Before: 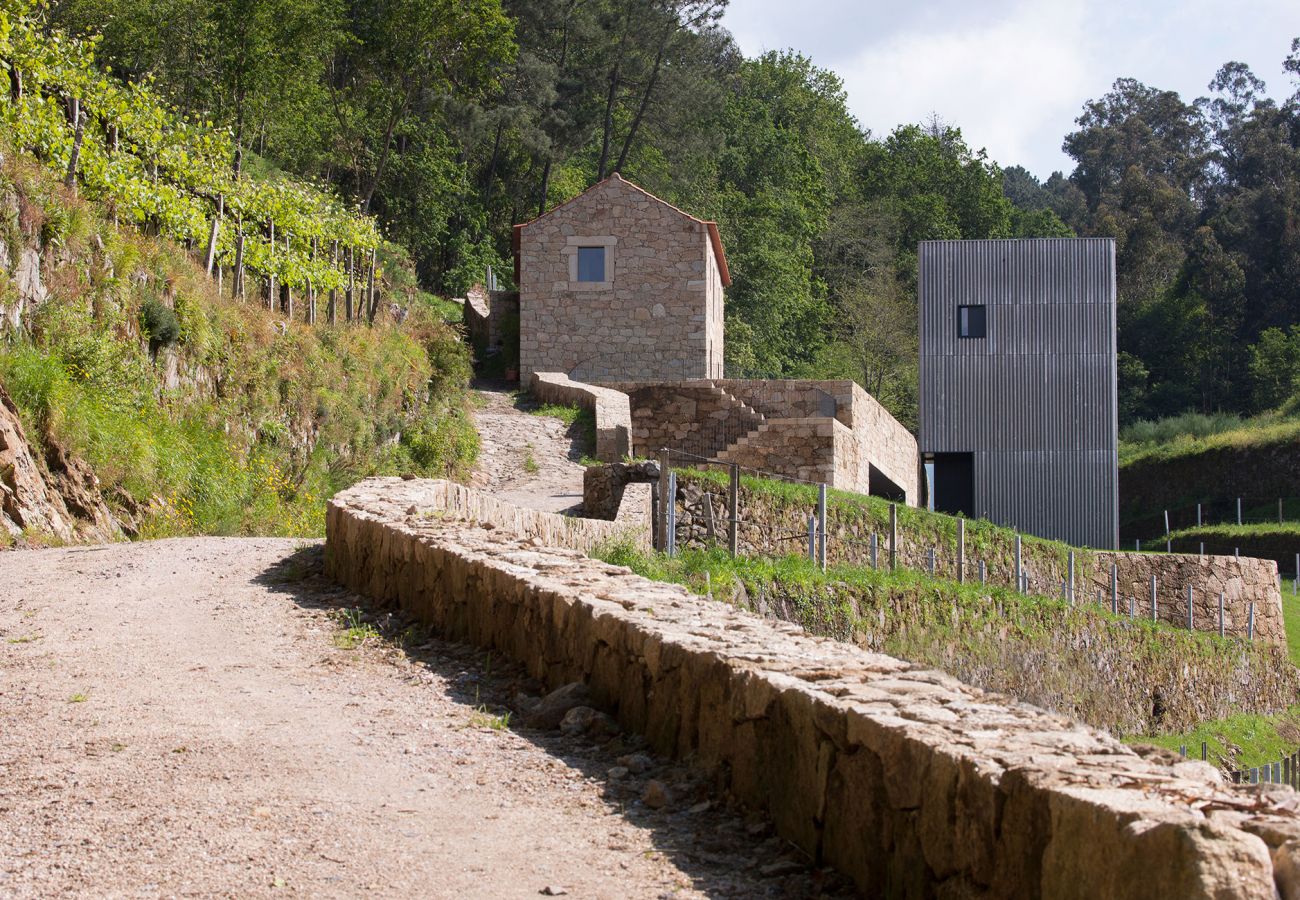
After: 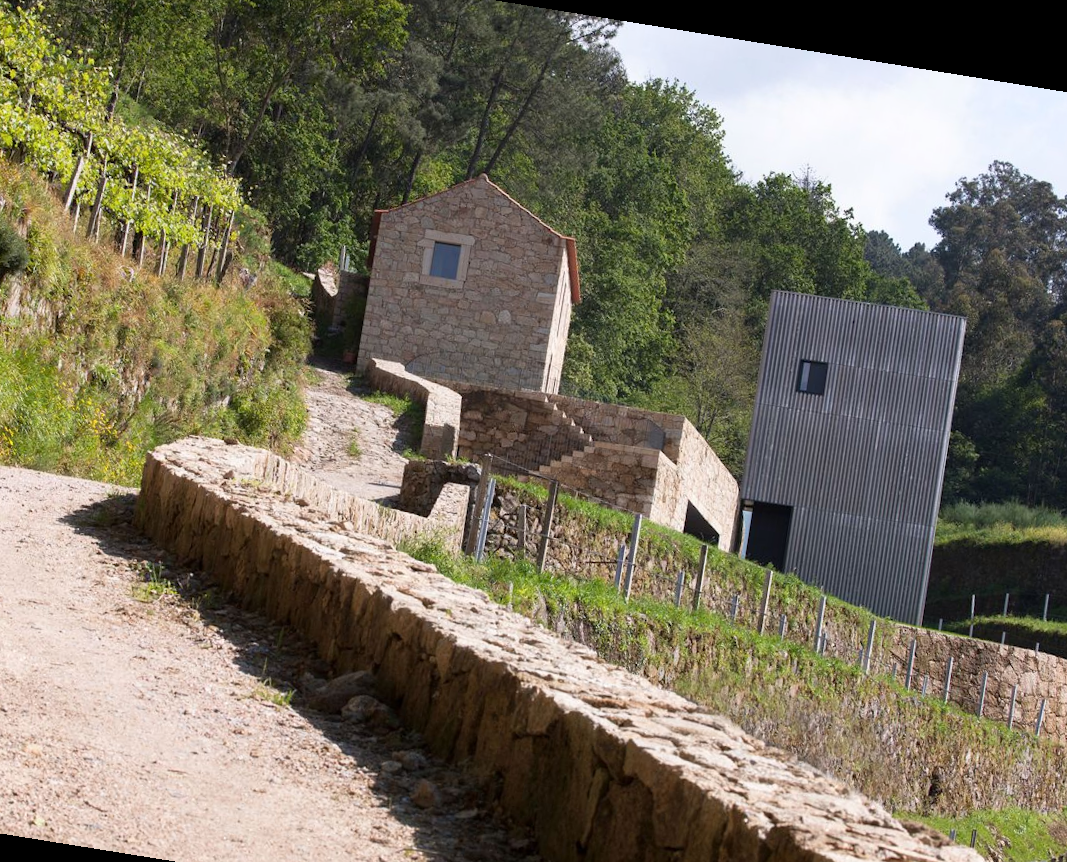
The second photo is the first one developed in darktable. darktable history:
shadows and highlights: shadows 0, highlights 40
crop: left 16.768%, top 8.653%, right 8.362%, bottom 12.485%
rotate and perspective: rotation 9.12°, automatic cropping off
